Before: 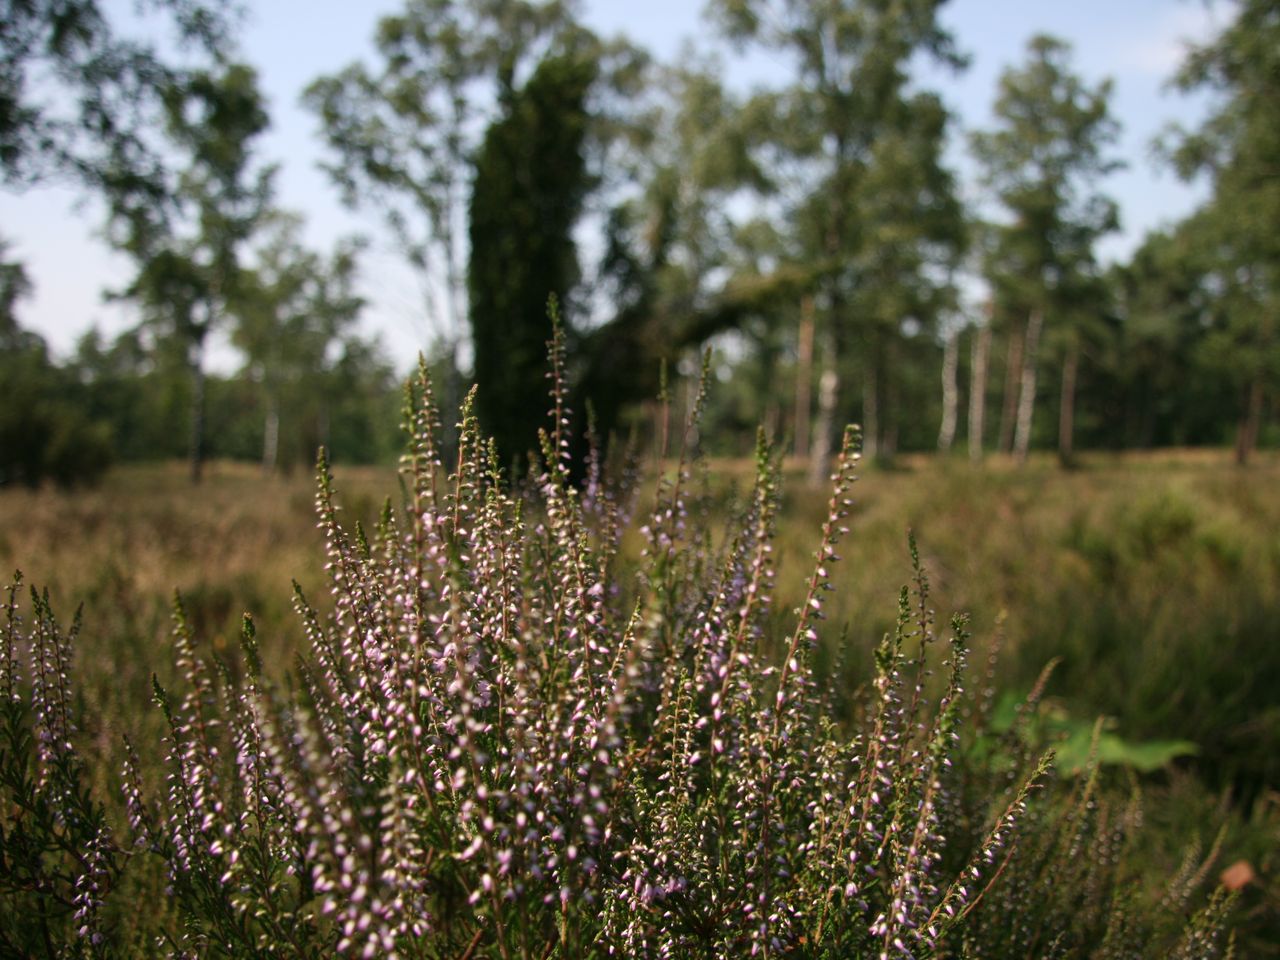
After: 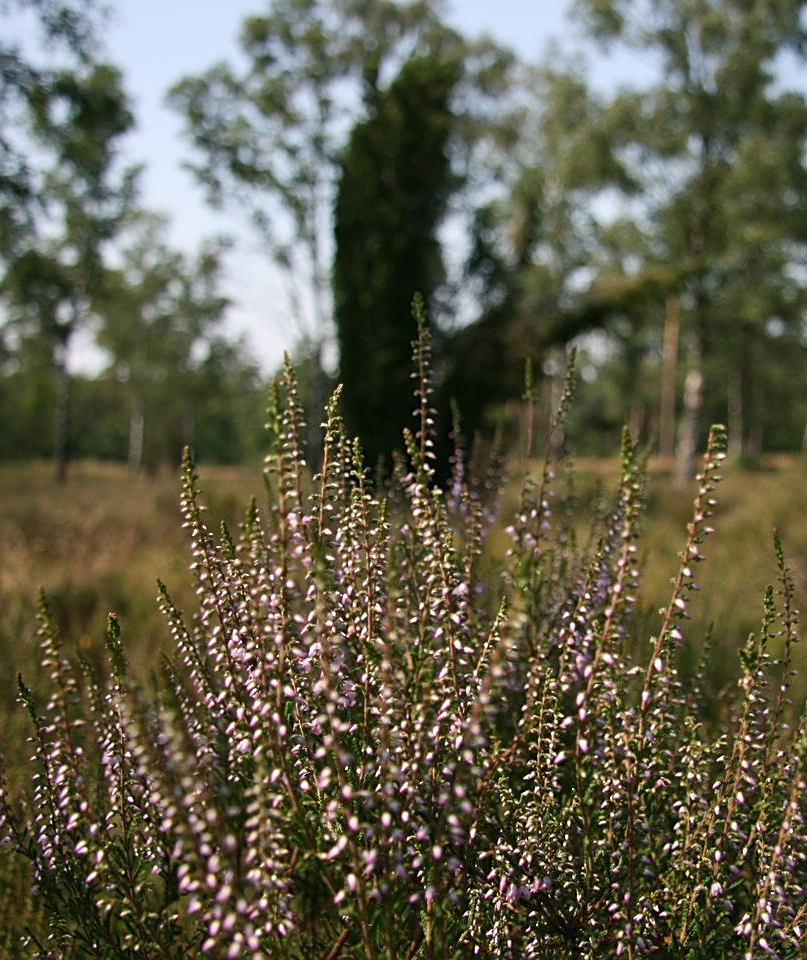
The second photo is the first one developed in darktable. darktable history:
crop: left 10.578%, right 26.347%
sharpen: on, module defaults
